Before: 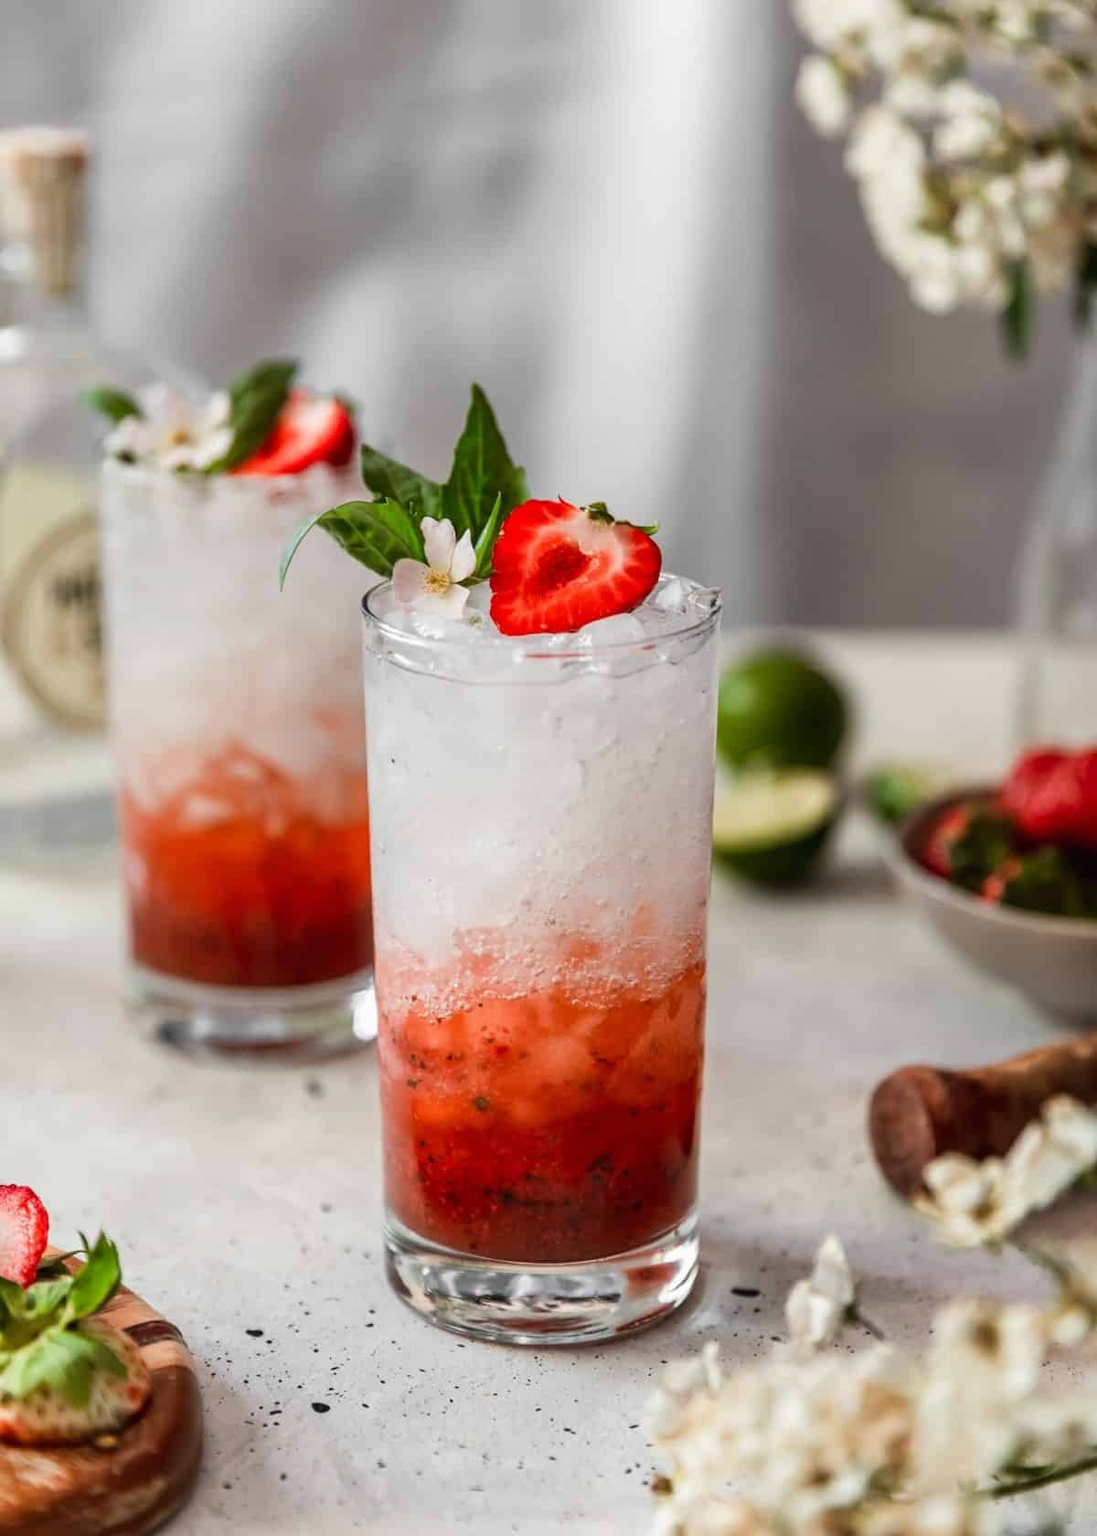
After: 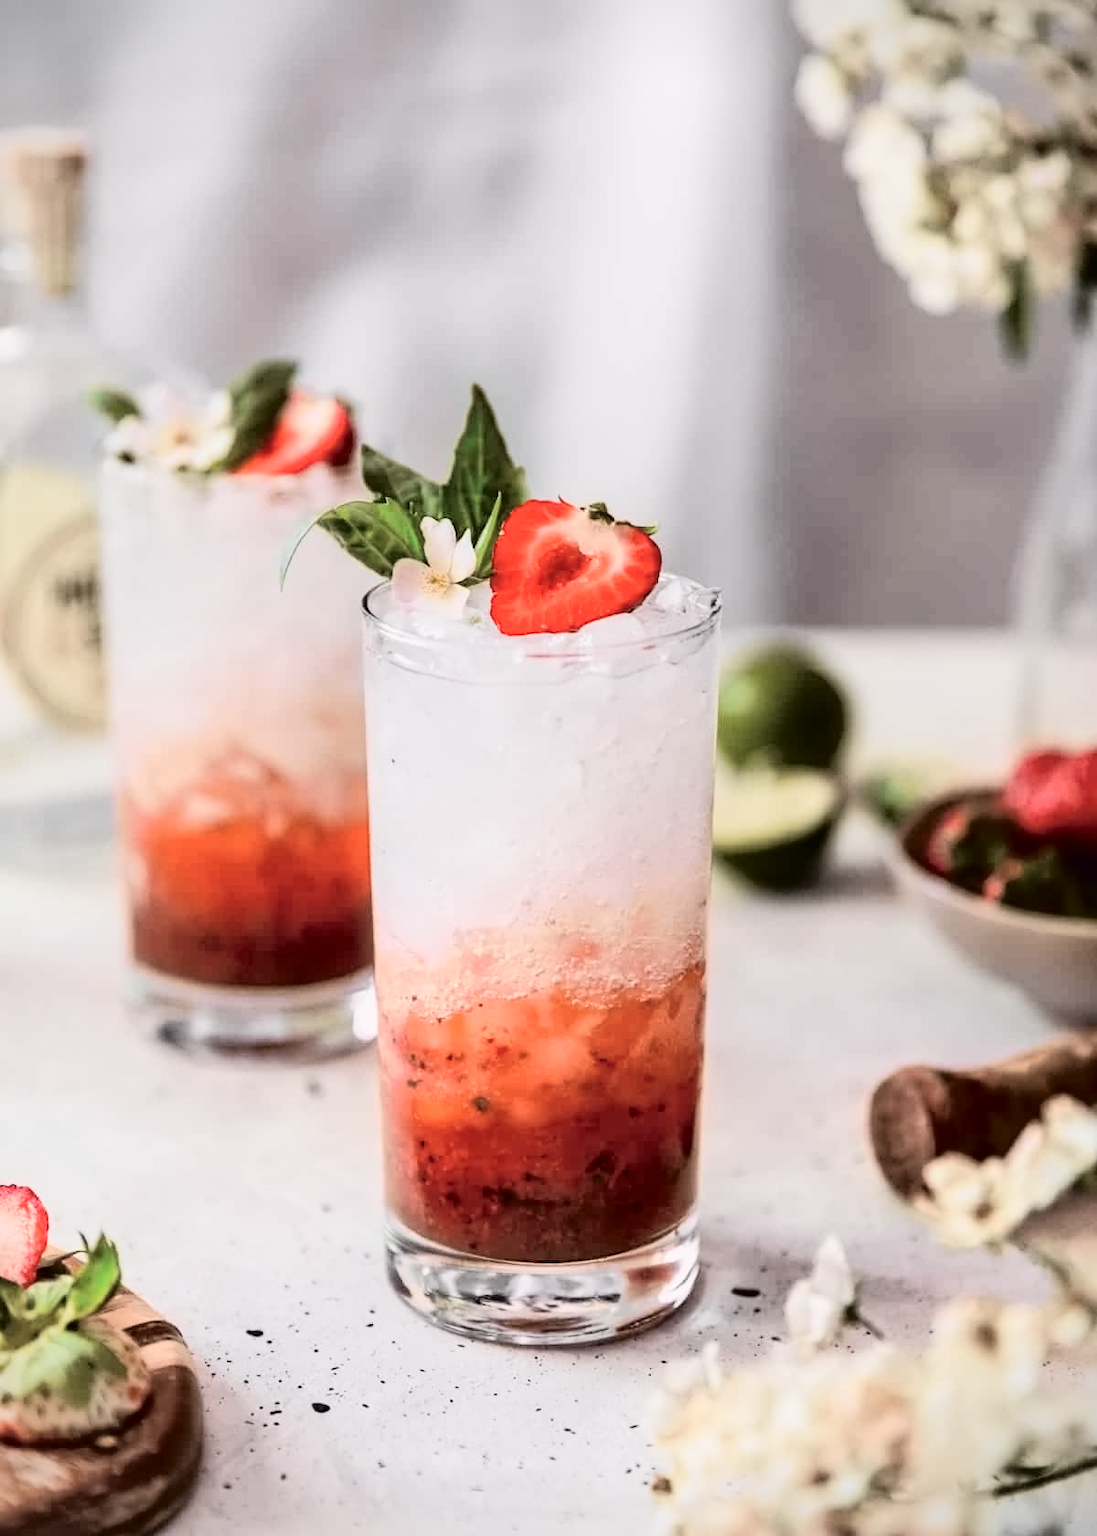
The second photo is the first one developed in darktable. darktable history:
tone curve: curves: ch0 [(0, 0) (0.105, 0.044) (0.195, 0.128) (0.283, 0.283) (0.384, 0.404) (0.485, 0.531) (0.635, 0.7) (0.832, 0.858) (1, 0.977)]; ch1 [(0, 0) (0.161, 0.092) (0.35, 0.33) (0.379, 0.401) (0.448, 0.478) (0.498, 0.503) (0.531, 0.537) (0.586, 0.563) (0.687, 0.648) (1, 1)]; ch2 [(0, 0) (0.359, 0.372) (0.437, 0.437) (0.483, 0.484) (0.53, 0.515) (0.556, 0.553) (0.635, 0.589) (1, 1)], color space Lab, independent channels, preserve colors none
contrast equalizer: y [[0.5 ×6], [0.5 ×6], [0.5 ×6], [0 ×6], [0, 0.039, 0.251, 0.29, 0.293, 0.292]]
contrast brightness saturation: contrast 0.2, brightness 0.15, saturation 0.14
vignetting: fall-off start 91.19%
